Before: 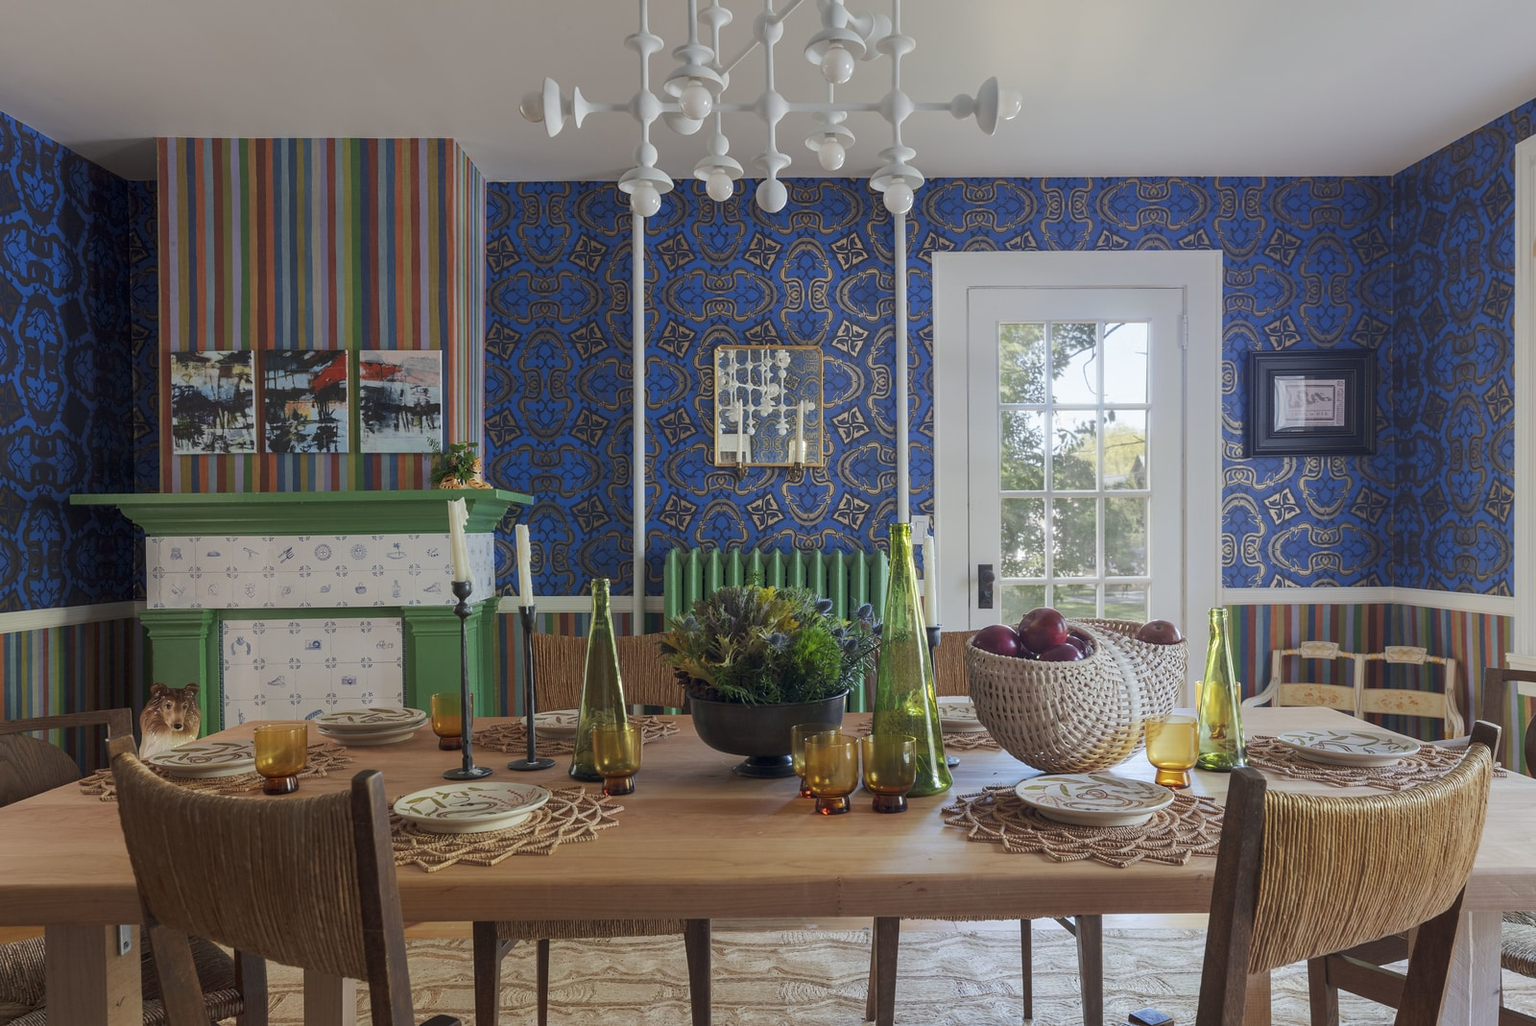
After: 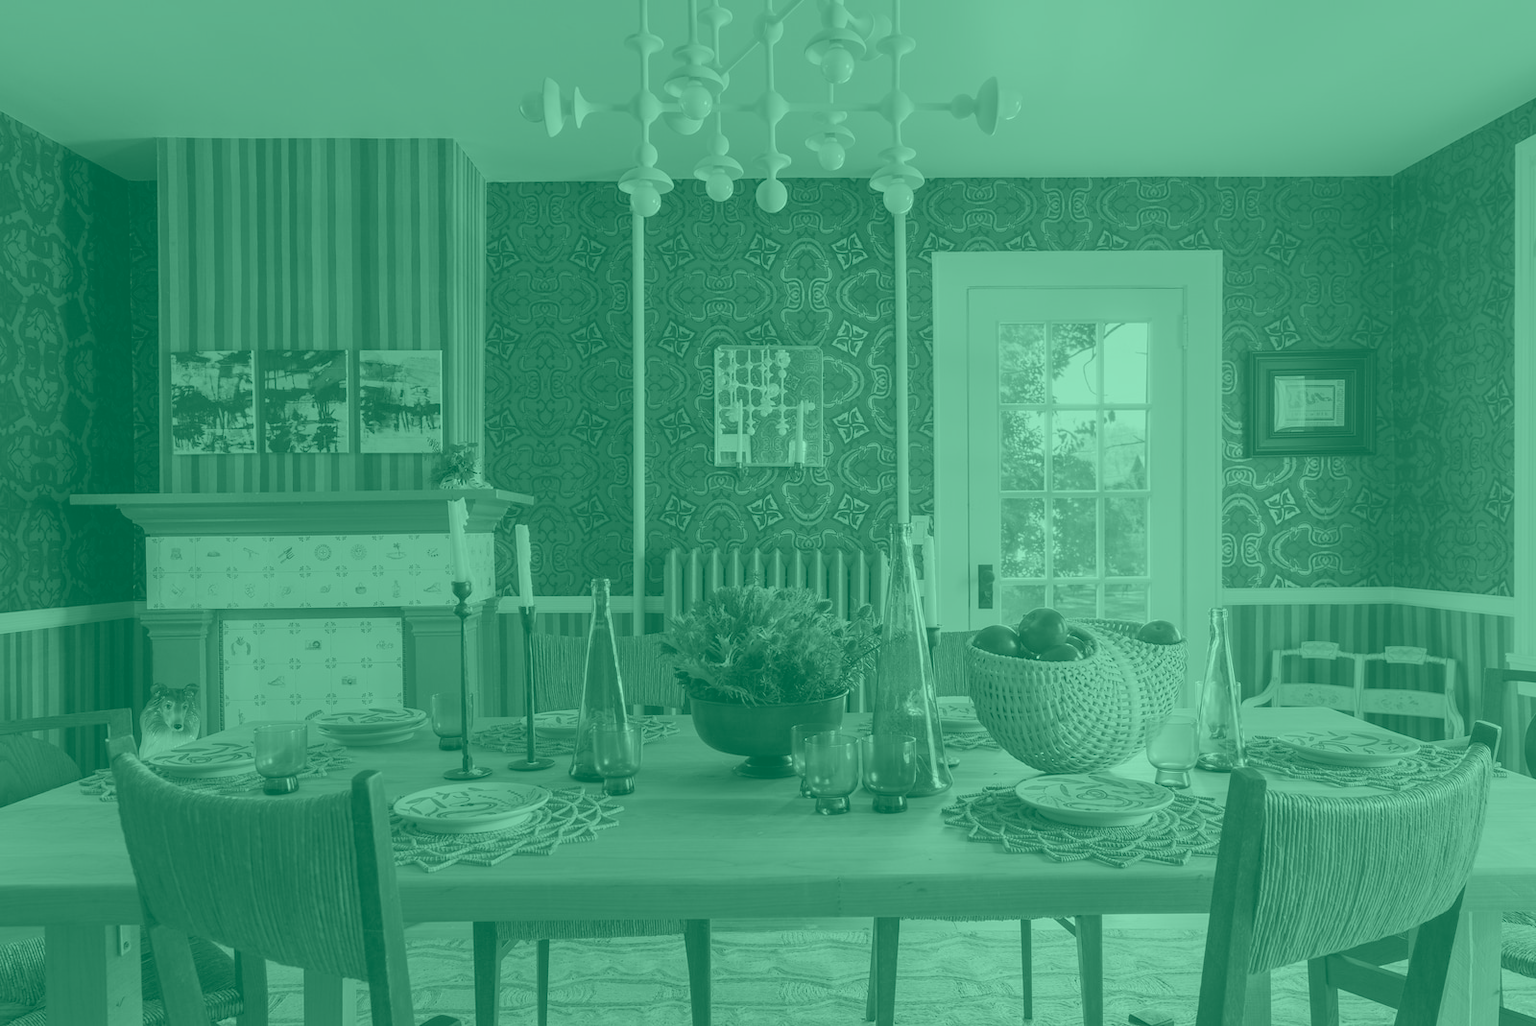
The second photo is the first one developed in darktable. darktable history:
color calibration: illuminant as shot in camera, x 0.377, y 0.392, temperature 4169.3 K, saturation algorithm version 1 (2020)
colorize: hue 147.6°, saturation 65%, lightness 21.64%
